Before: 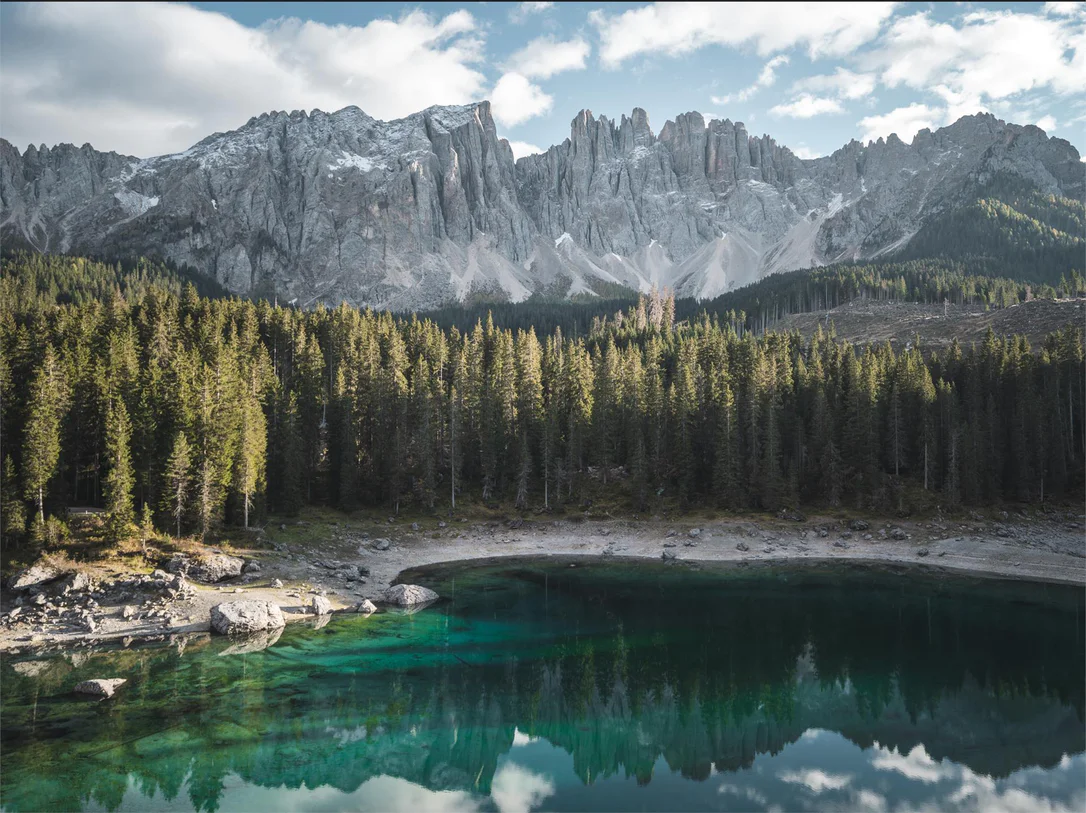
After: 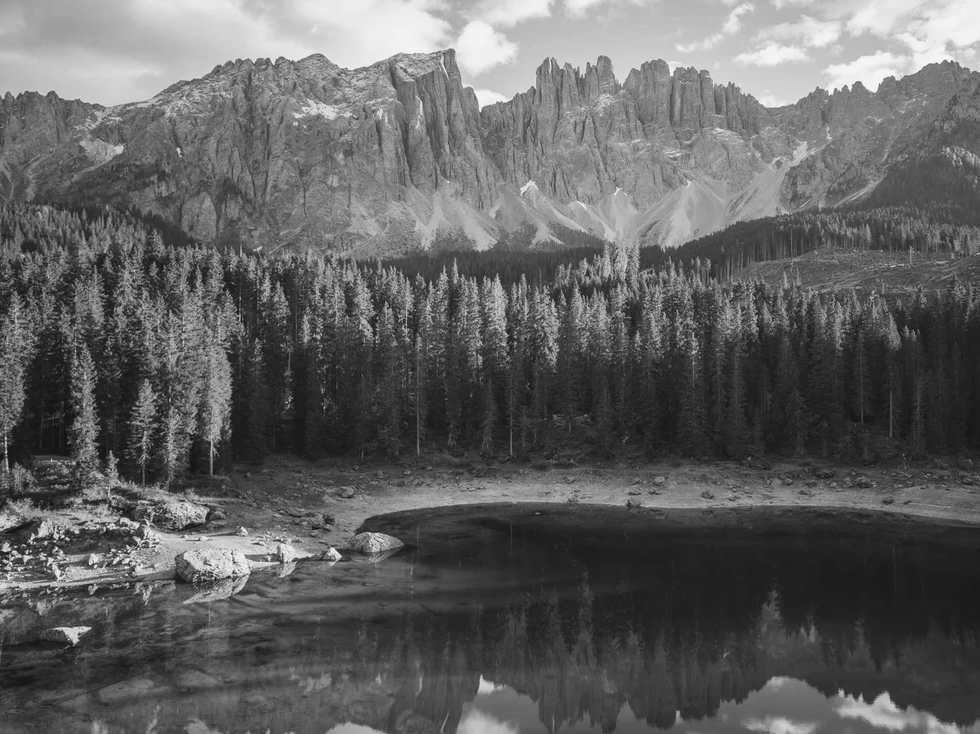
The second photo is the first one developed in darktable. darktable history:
monochrome: a 14.95, b -89.96
white balance: red 1.004, blue 1.024
crop: left 3.305%, top 6.436%, right 6.389%, bottom 3.258%
